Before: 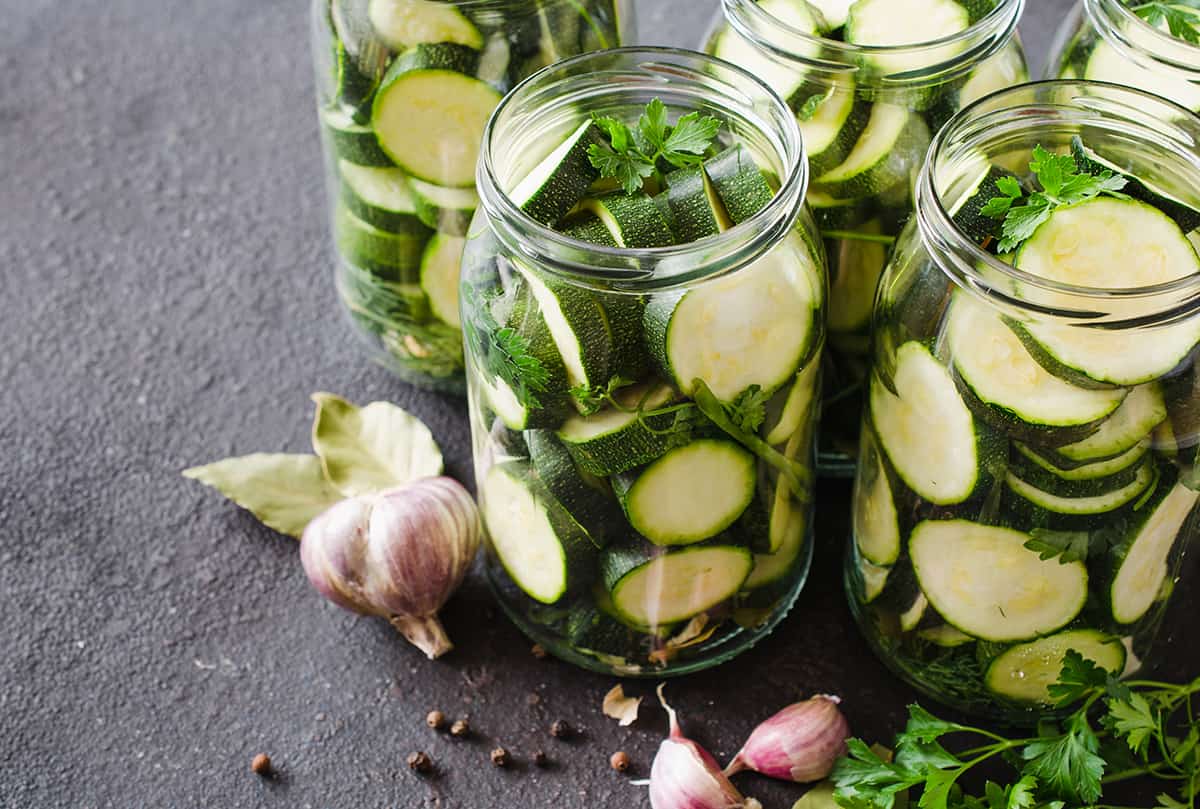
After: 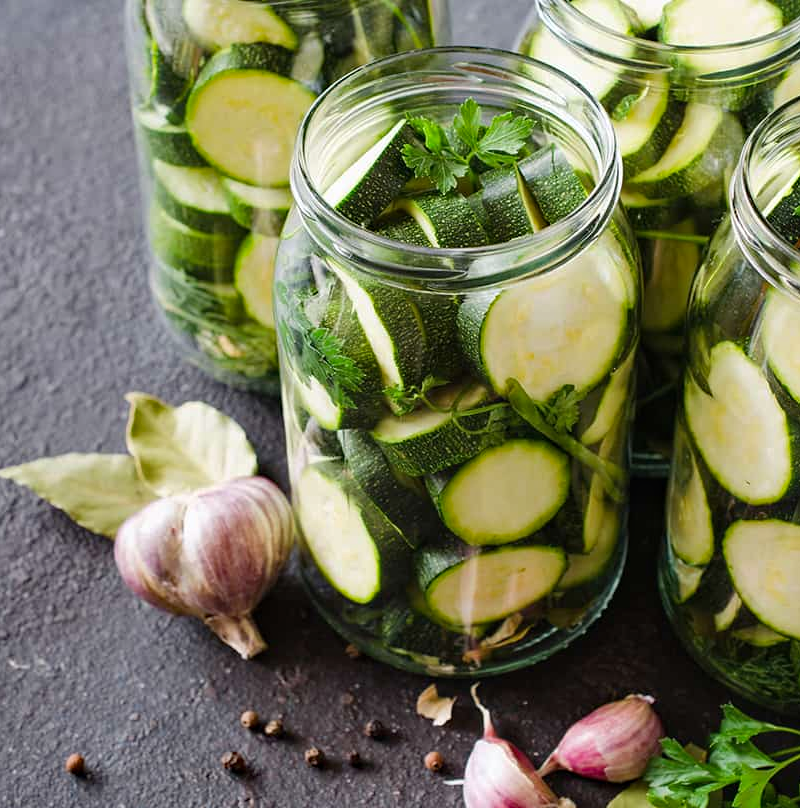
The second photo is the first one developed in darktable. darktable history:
crop and rotate: left 15.546%, right 17.787%
haze removal: compatibility mode true, adaptive false
